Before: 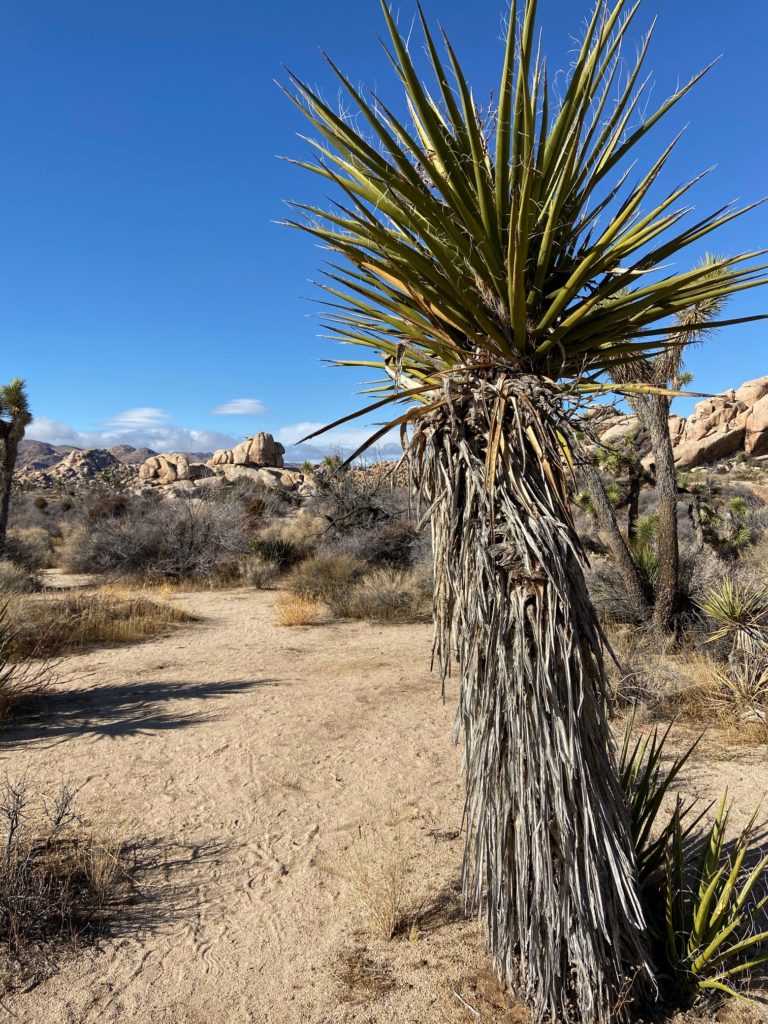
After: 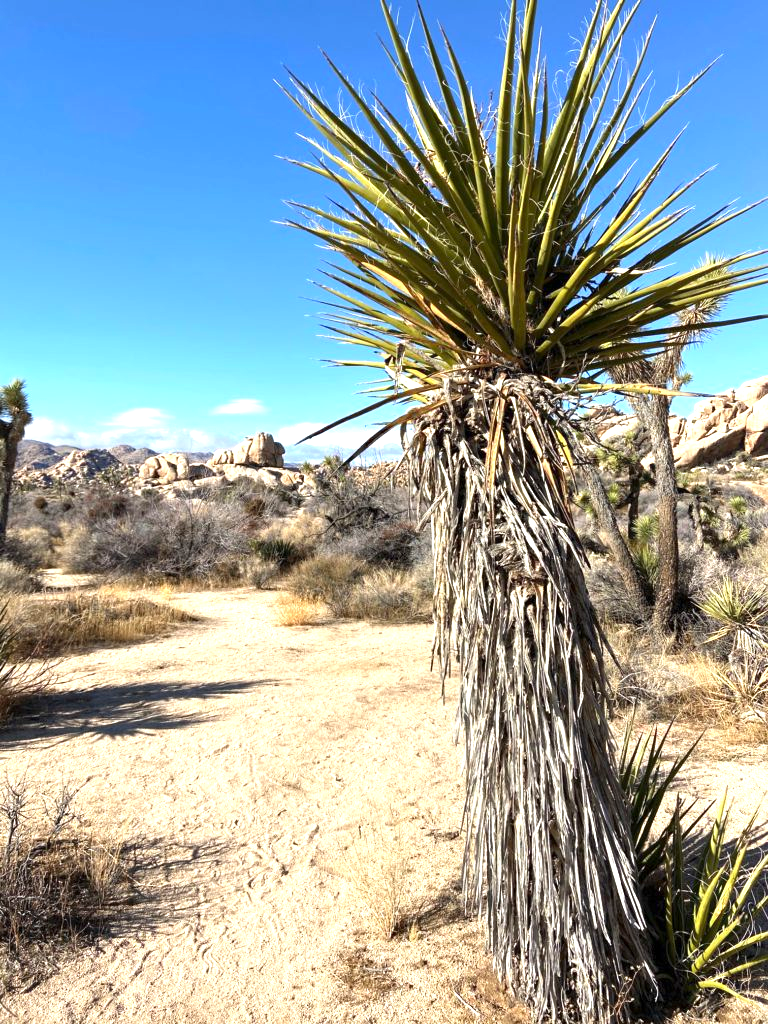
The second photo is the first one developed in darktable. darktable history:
exposure: exposure 1.093 EV, compensate exposure bias true, compensate highlight preservation false
